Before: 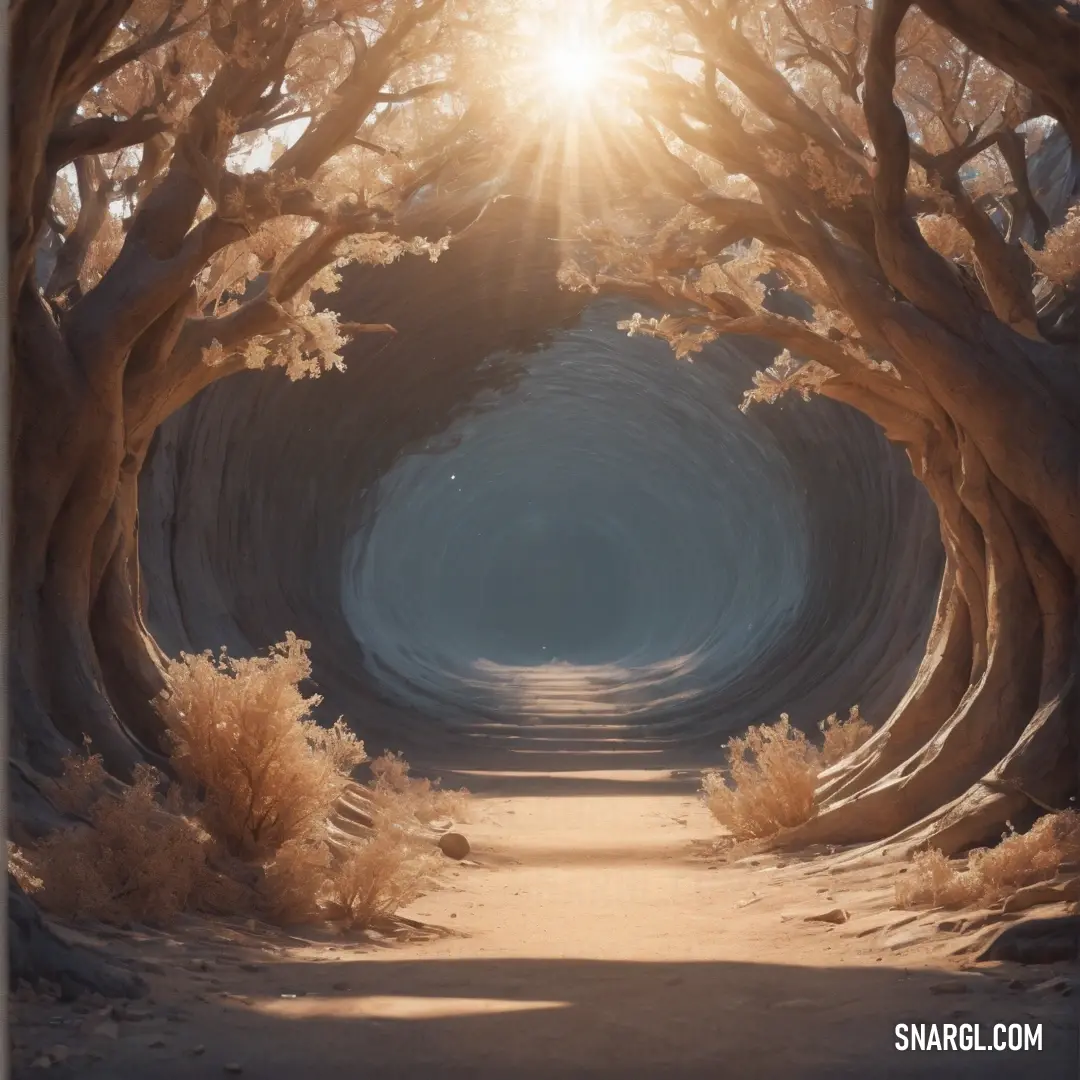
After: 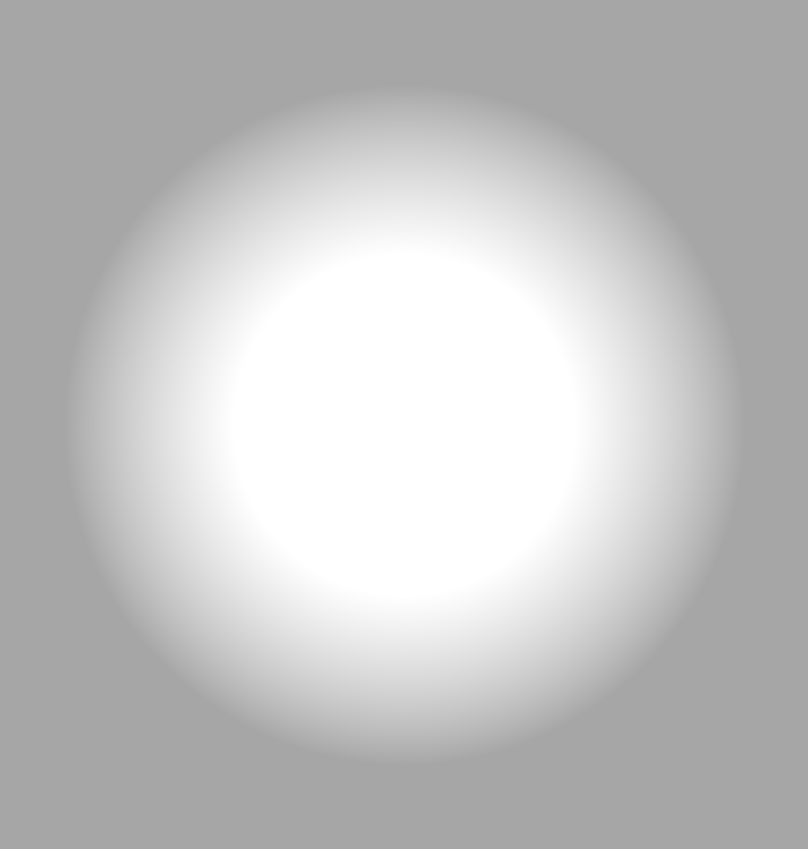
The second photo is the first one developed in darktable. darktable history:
filmic rgb: black relative exposure -12.02 EV, white relative exposure 2.81 EV, target black luminance 0%, hardness 8.11, latitude 70.2%, contrast 1.138, highlights saturation mix 10.25%, shadows ↔ highlights balance -0.391%, color science v6 (2022)
color balance rgb: perceptual saturation grading › global saturation 8.479%, global vibrance 20%
vignetting: fall-off start 40.13%, fall-off radius 40.01%, brightness -0.618, saturation -0.685
crop: left 16.585%, top 8.789%, right 8.567%, bottom 12.589%
local contrast: on, module defaults
sharpen: on, module defaults
exposure: exposure 7.944 EV, compensate highlight preservation false
color zones: curves: ch0 [(0, 0.65) (0.096, 0.644) (0.221, 0.539) (0.429, 0.5) (0.571, 0.5) (0.714, 0.5) (0.857, 0.5) (1, 0.65)]; ch1 [(0, 0.5) (0.143, 0.5) (0.257, -0.002) (0.429, 0.04) (0.571, -0.001) (0.714, -0.015) (0.857, 0.024) (1, 0.5)]
